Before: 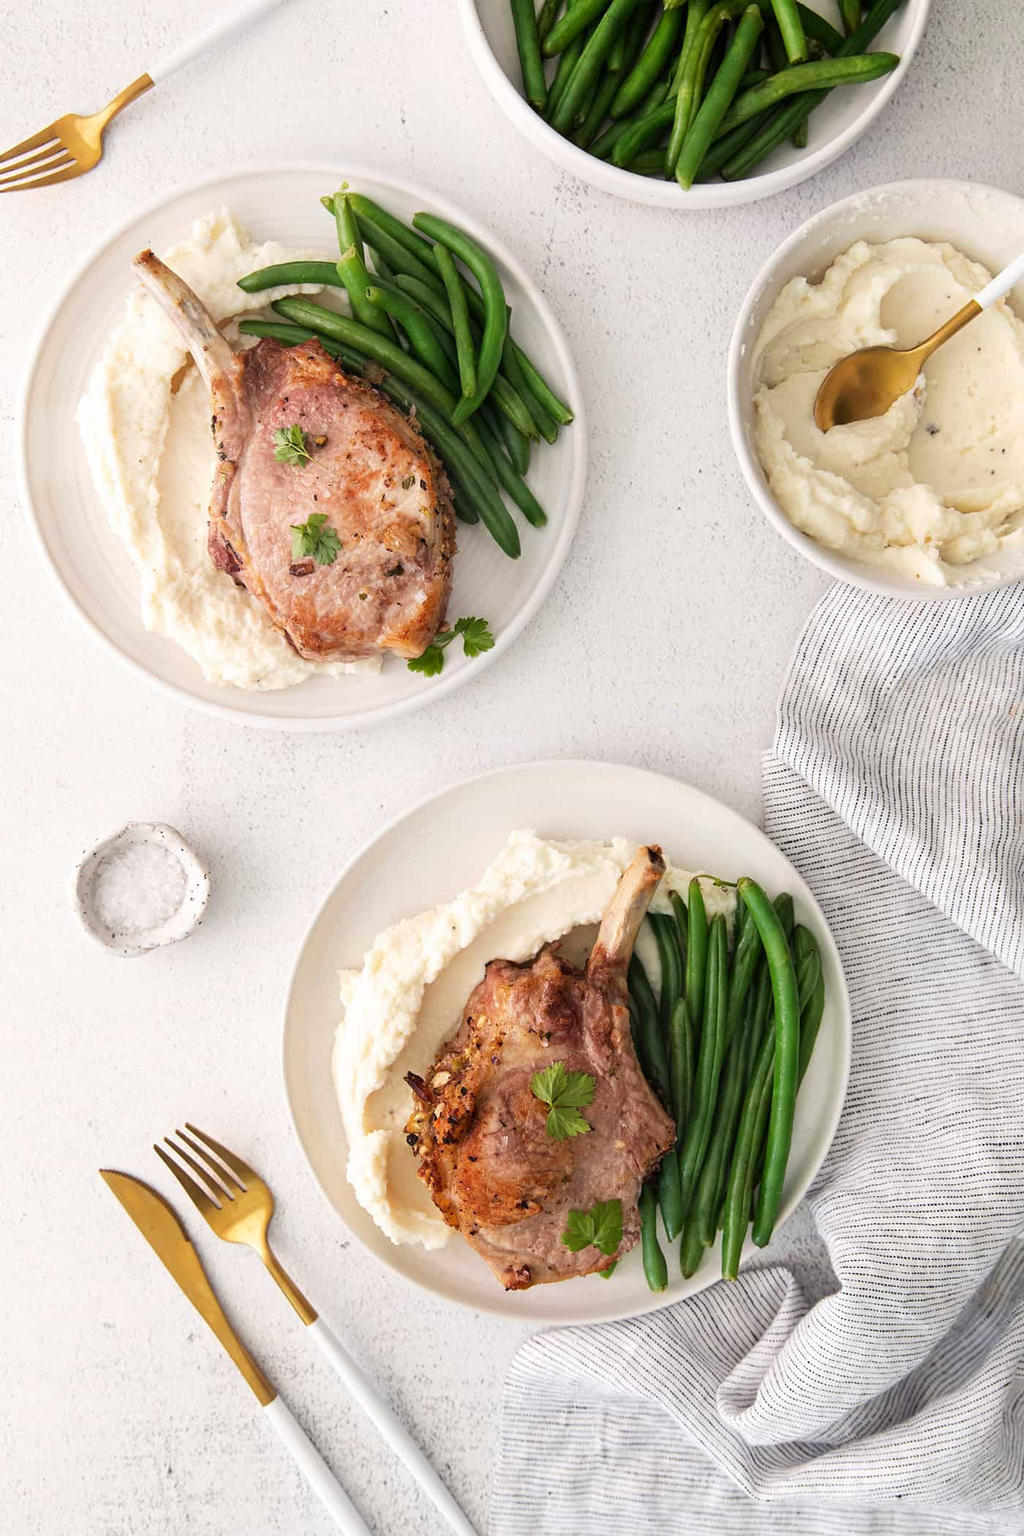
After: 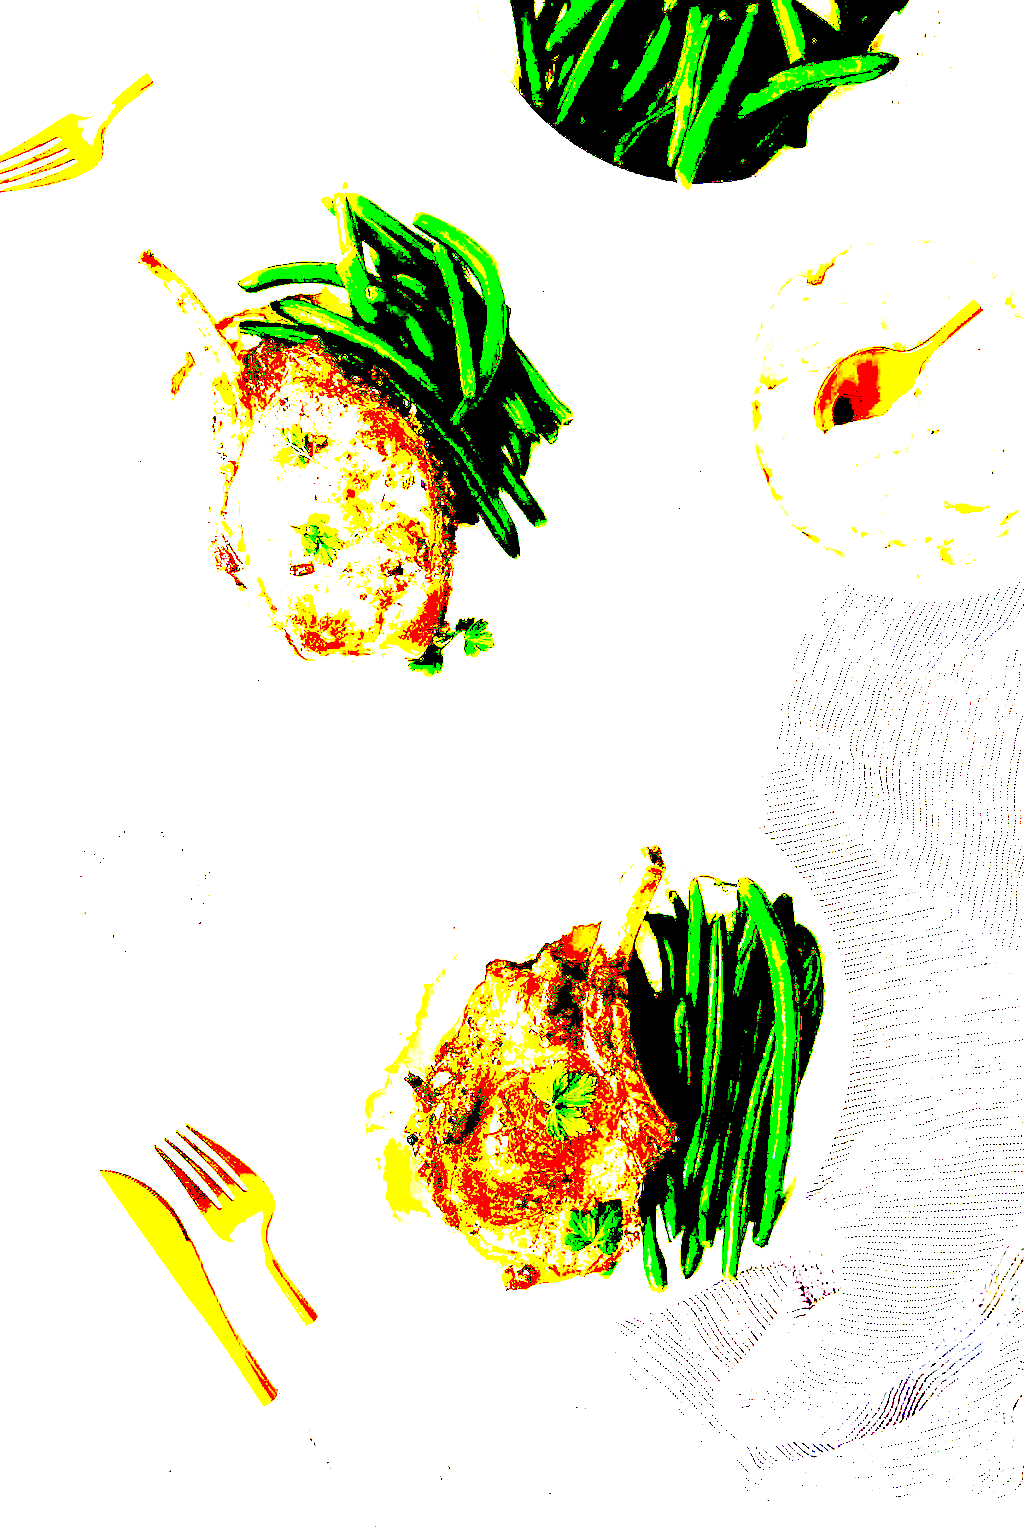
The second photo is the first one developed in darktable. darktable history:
color correction: highlights a* -7.39, highlights b* 1.04, shadows a* -3.55, saturation 1.37
sharpen: on, module defaults
exposure: black level correction 0.099, exposure 2.979 EV, compensate highlight preservation false
tone equalizer: -7 EV 0.164 EV, -6 EV 0.626 EV, -5 EV 1.13 EV, -4 EV 1.31 EV, -3 EV 1.13 EV, -2 EV 0.6 EV, -1 EV 0.154 EV, mask exposure compensation -0.502 EV
